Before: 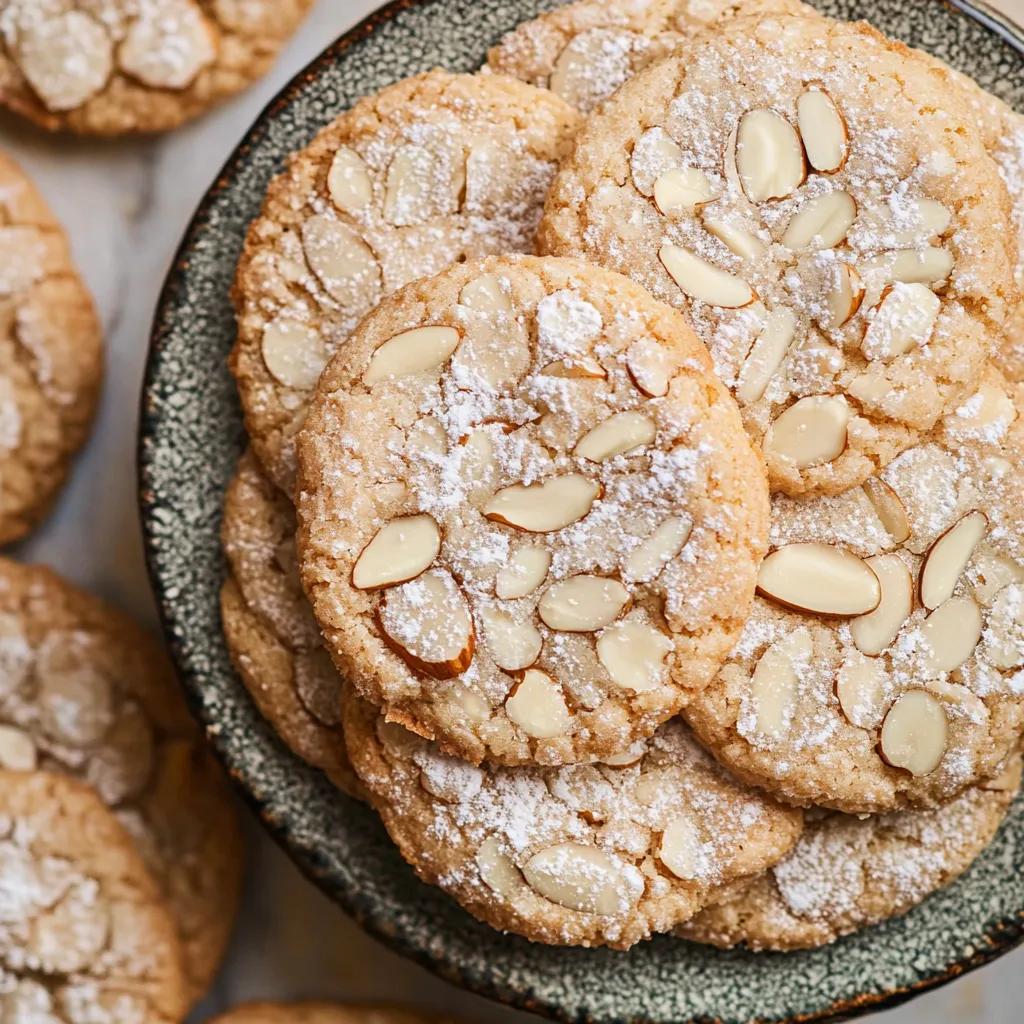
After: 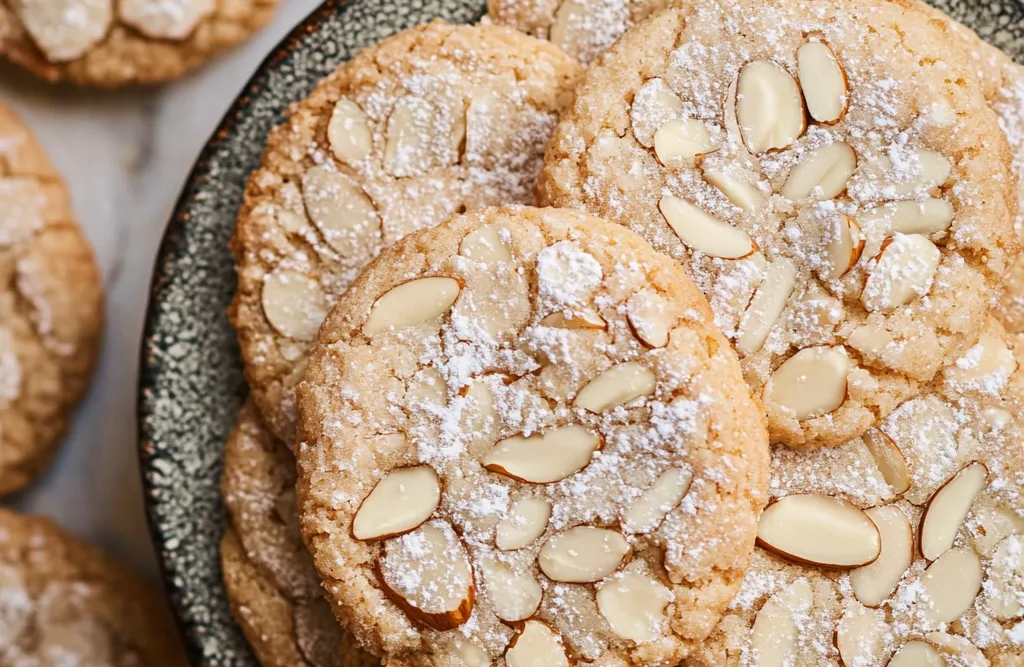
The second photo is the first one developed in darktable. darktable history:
crop and rotate: top 4.857%, bottom 29.916%
levels: levels [0, 0.51, 1]
